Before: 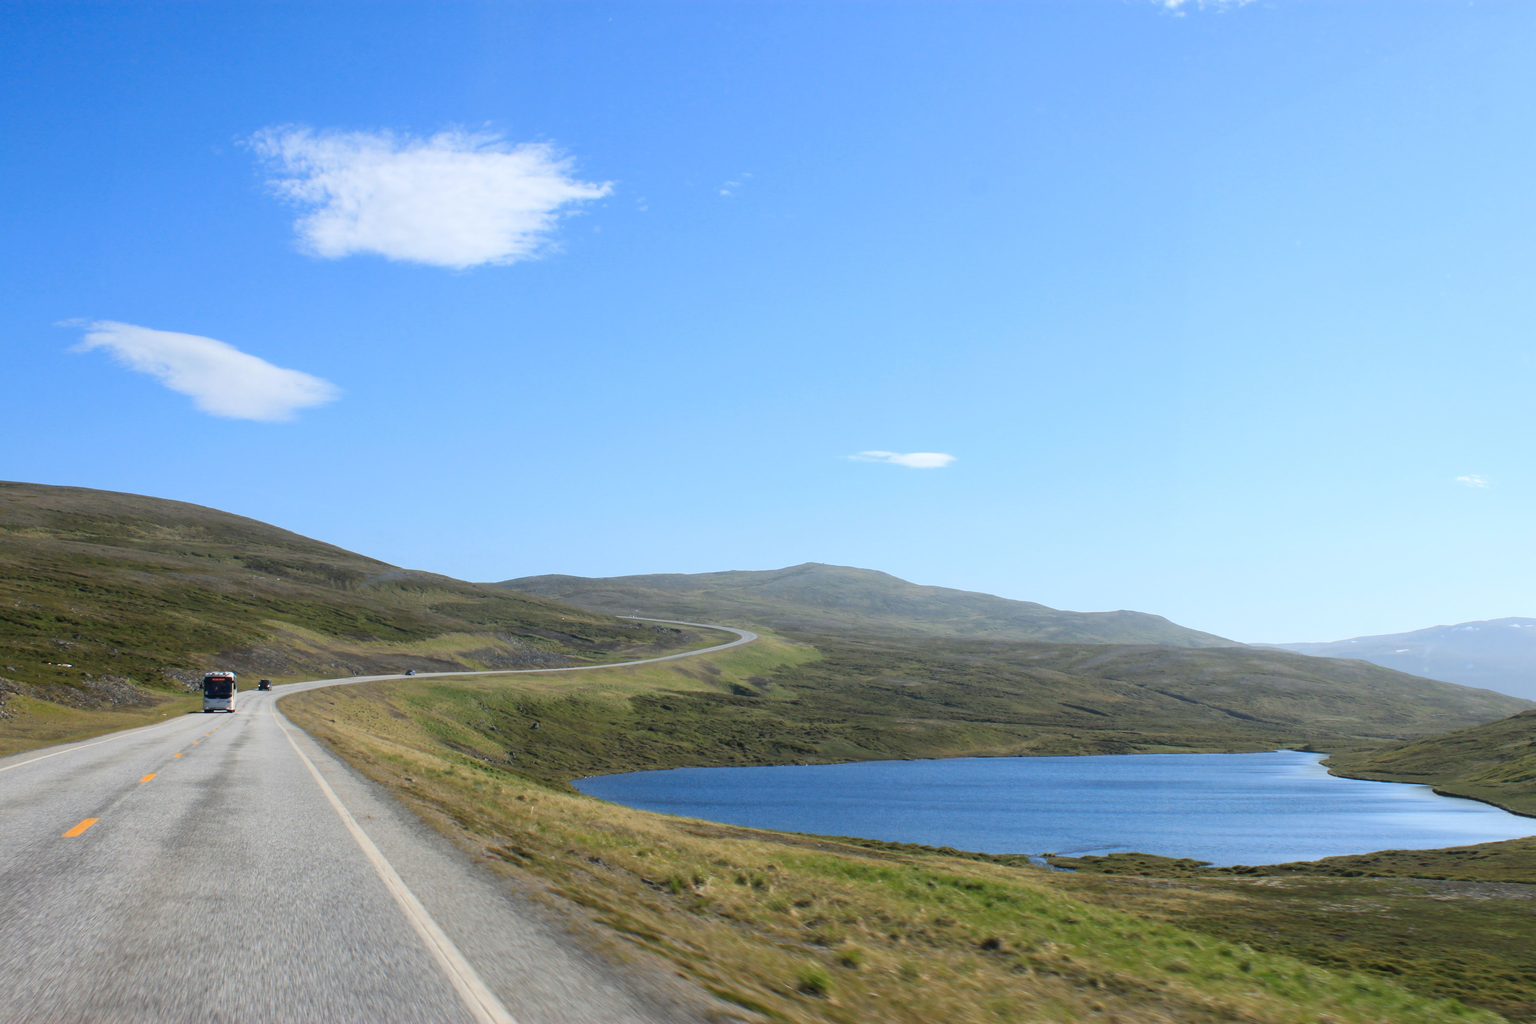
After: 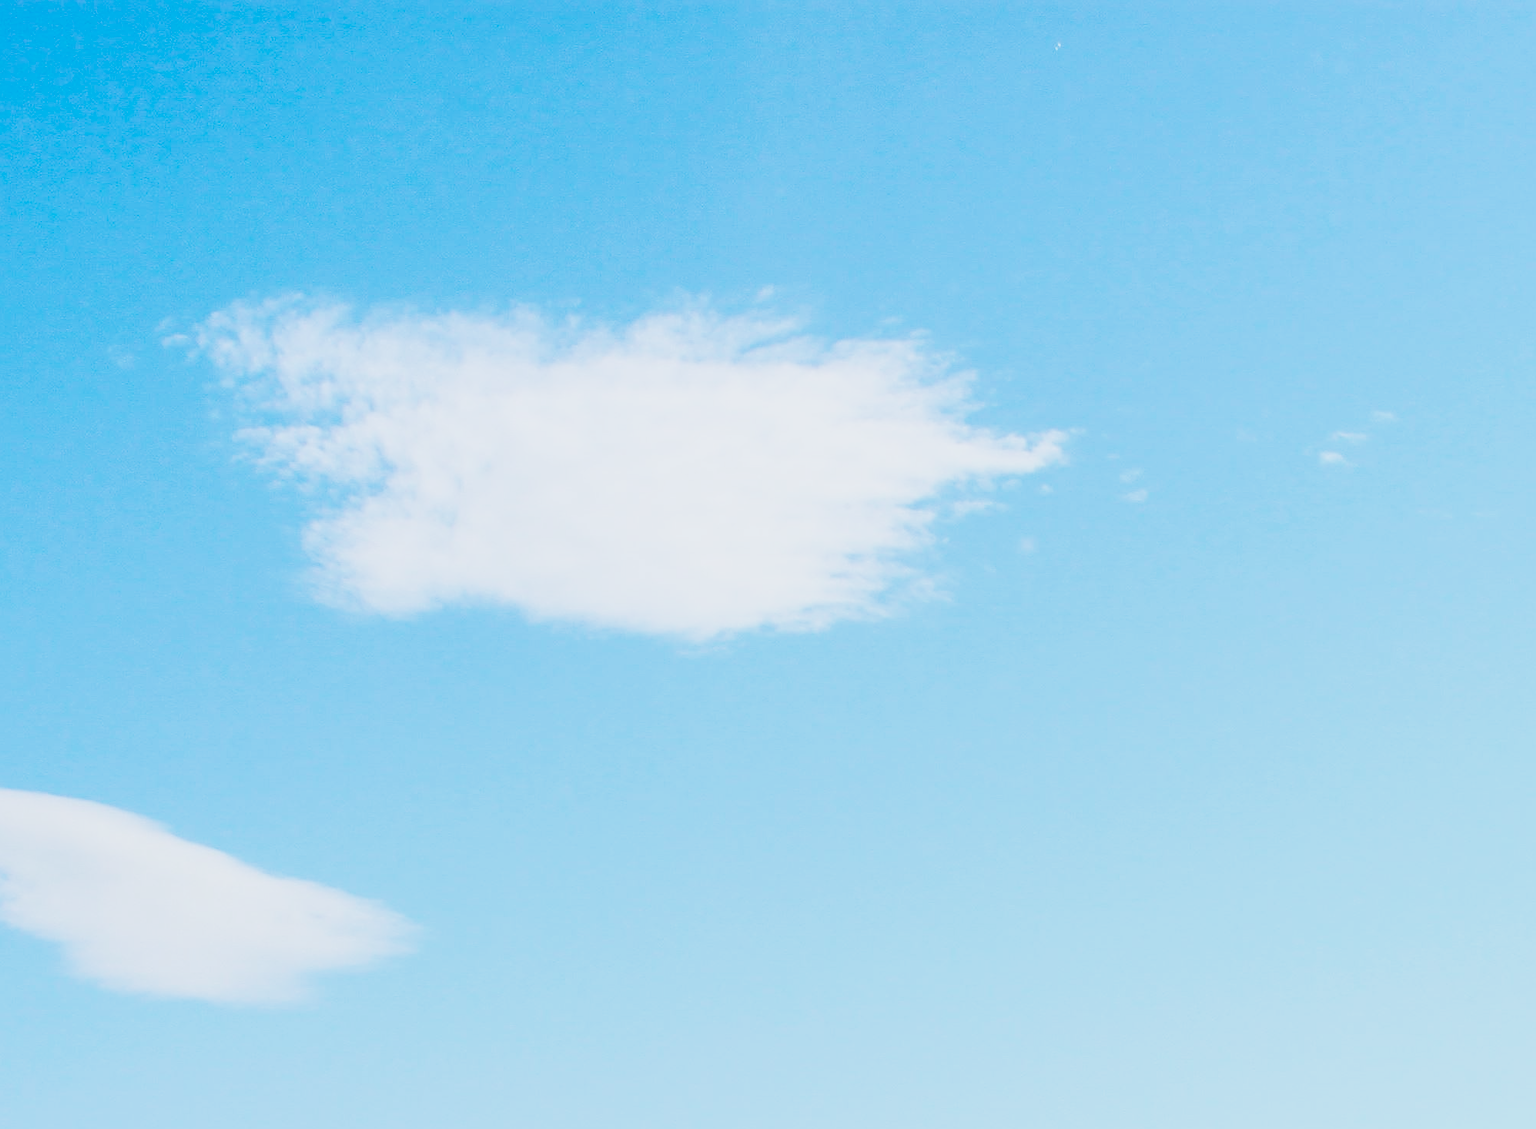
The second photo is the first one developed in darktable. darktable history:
exposure: black level correction 0, exposure 0.7 EV, compensate exposure bias true, compensate highlight preservation false
crop and rotate: left 10.817%, top 0.062%, right 47.194%, bottom 53.626%
sharpen: radius 4
local contrast: on, module defaults
color balance rgb: linear chroma grading › global chroma 15%, perceptual saturation grading › global saturation 30%
sigmoid: skew -0.2, preserve hue 0%, red attenuation 0.1, red rotation 0.035, green attenuation 0.1, green rotation -0.017, blue attenuation 0.15, blue rotation -0.052, base primaries Rec2020
